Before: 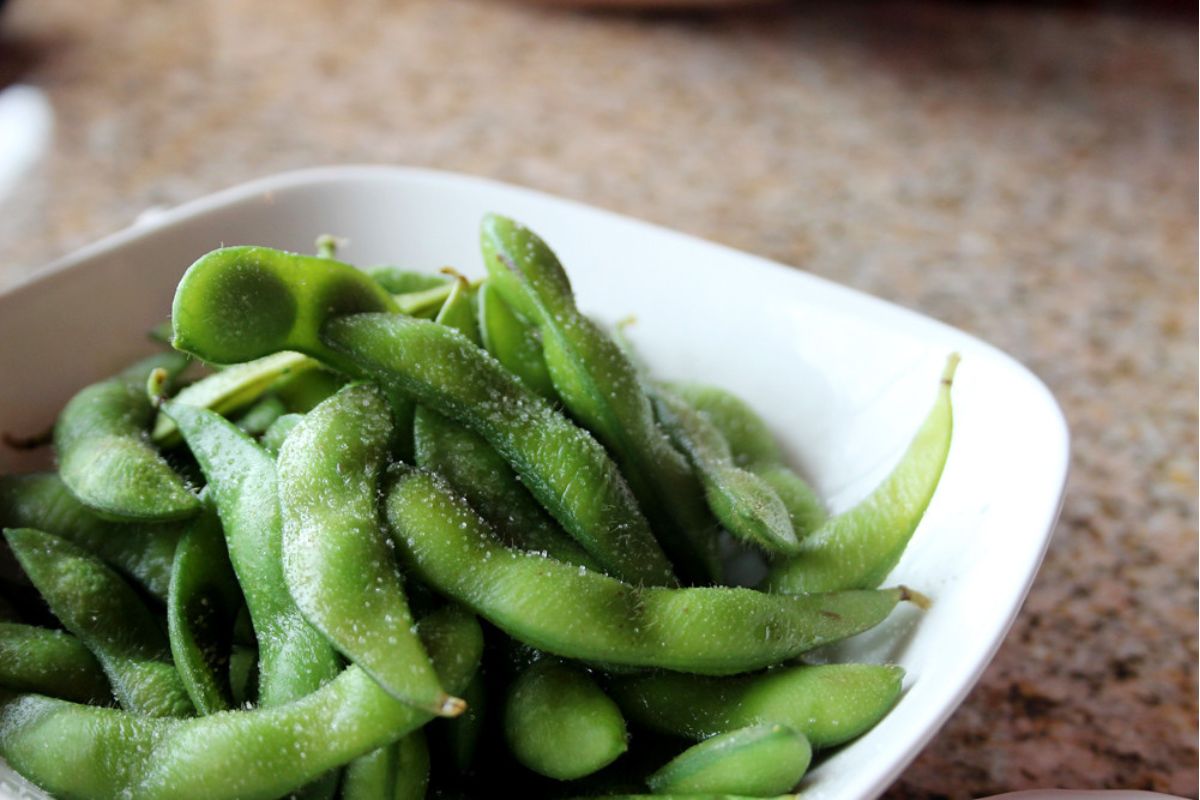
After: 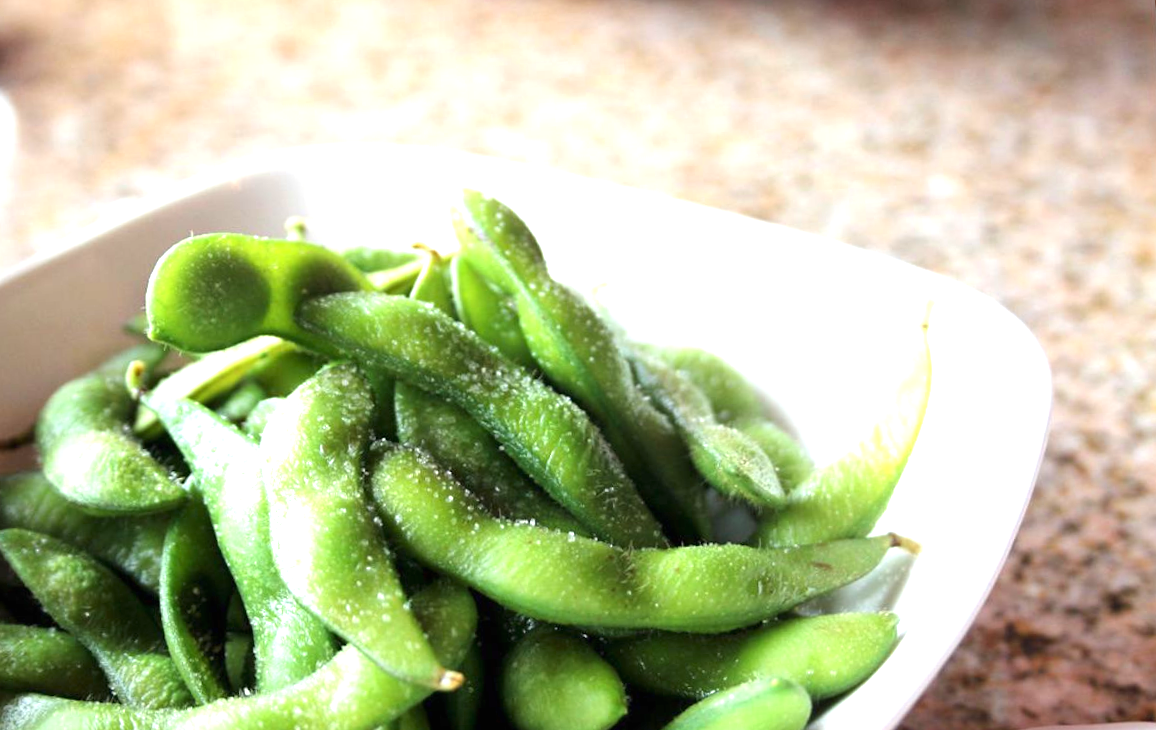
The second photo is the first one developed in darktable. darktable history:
rotate and perspective: rotation -3.52°, crop left 0.036, crop right 0.964, crop top 0.081, crop bottom 0.919
exposure: black level correction 0, exposure 1.2 EV, compensate highlight preservation false
